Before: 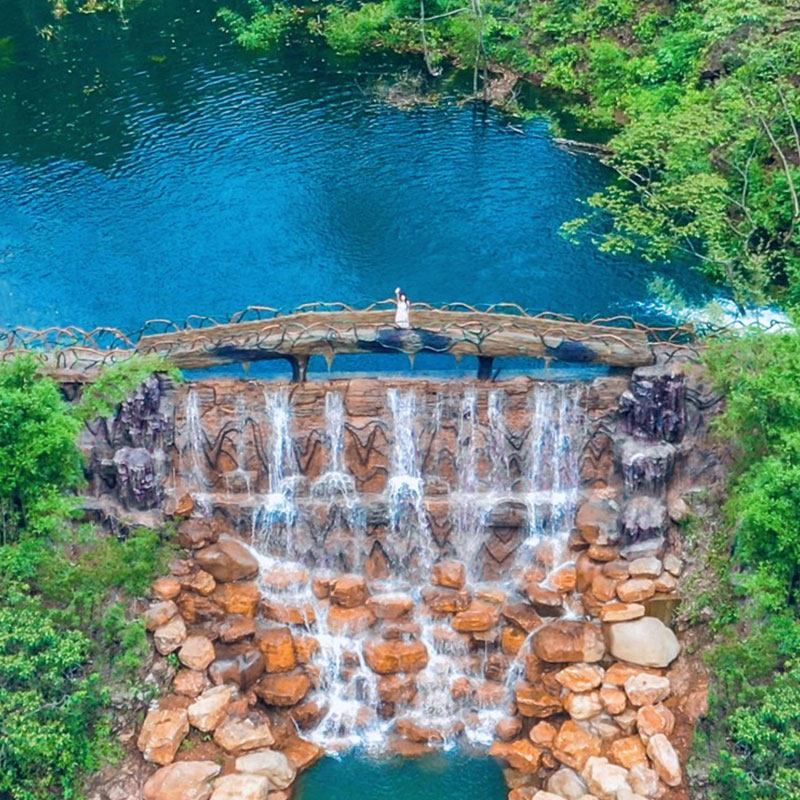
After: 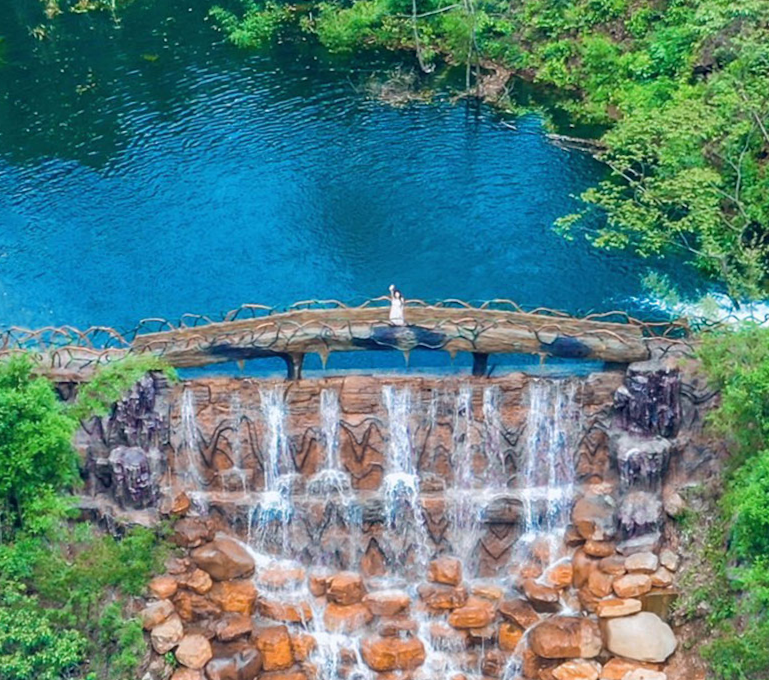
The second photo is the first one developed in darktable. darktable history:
crop and rotate: angle 0.438°, left 0.339%, right 2.687%, bottom 14.249%
